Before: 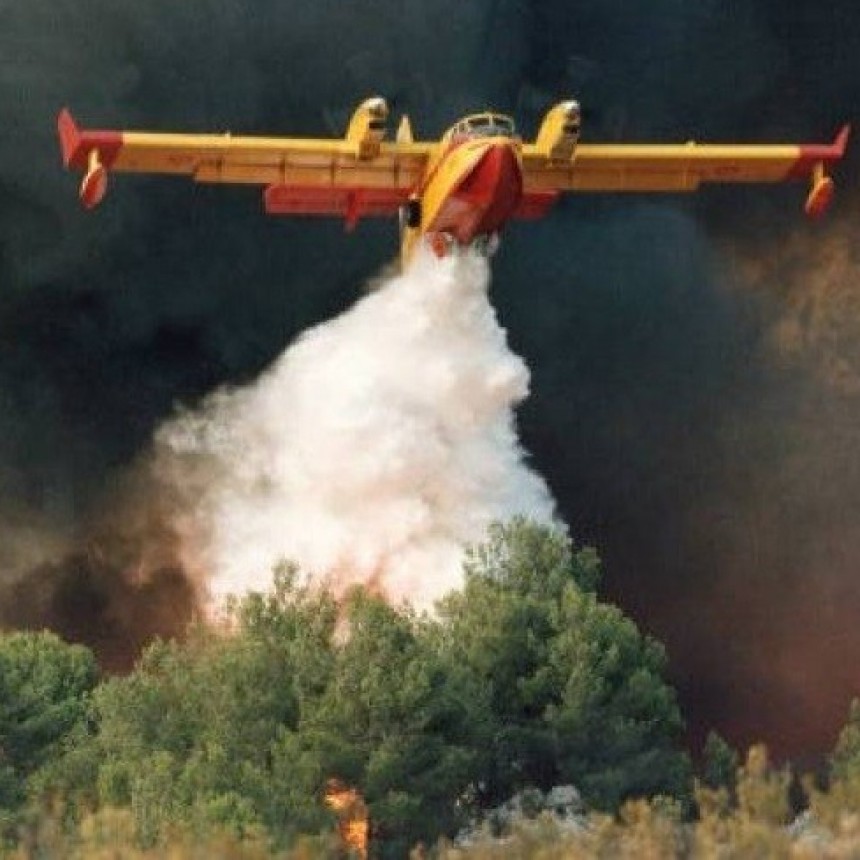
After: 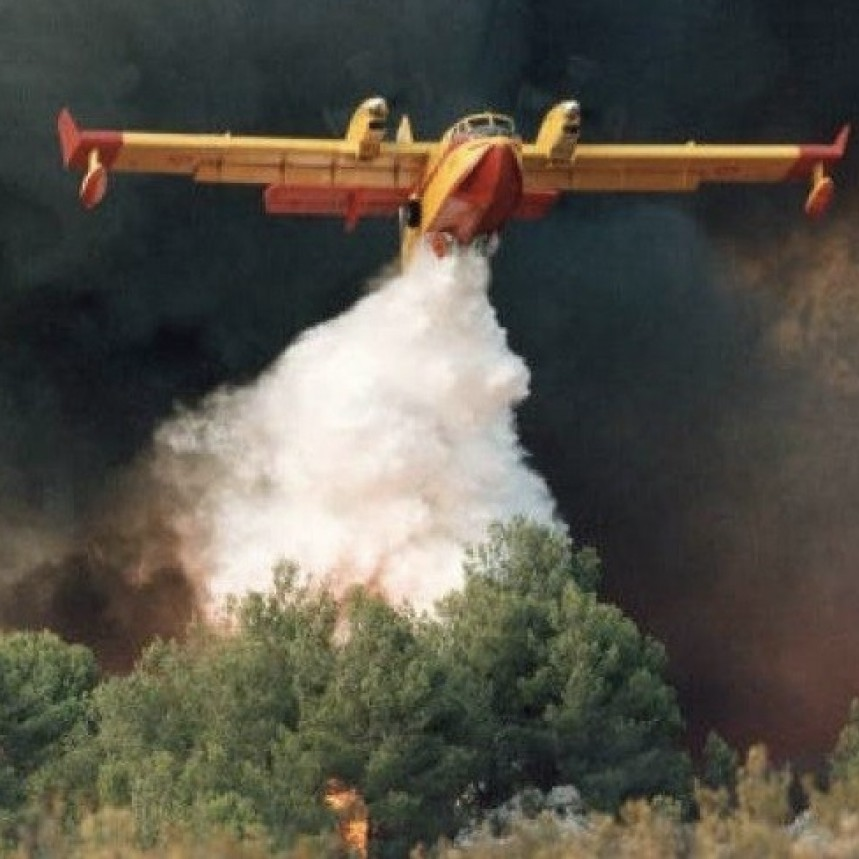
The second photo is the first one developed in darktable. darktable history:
contrast brightness saturation: saturation -0.17
